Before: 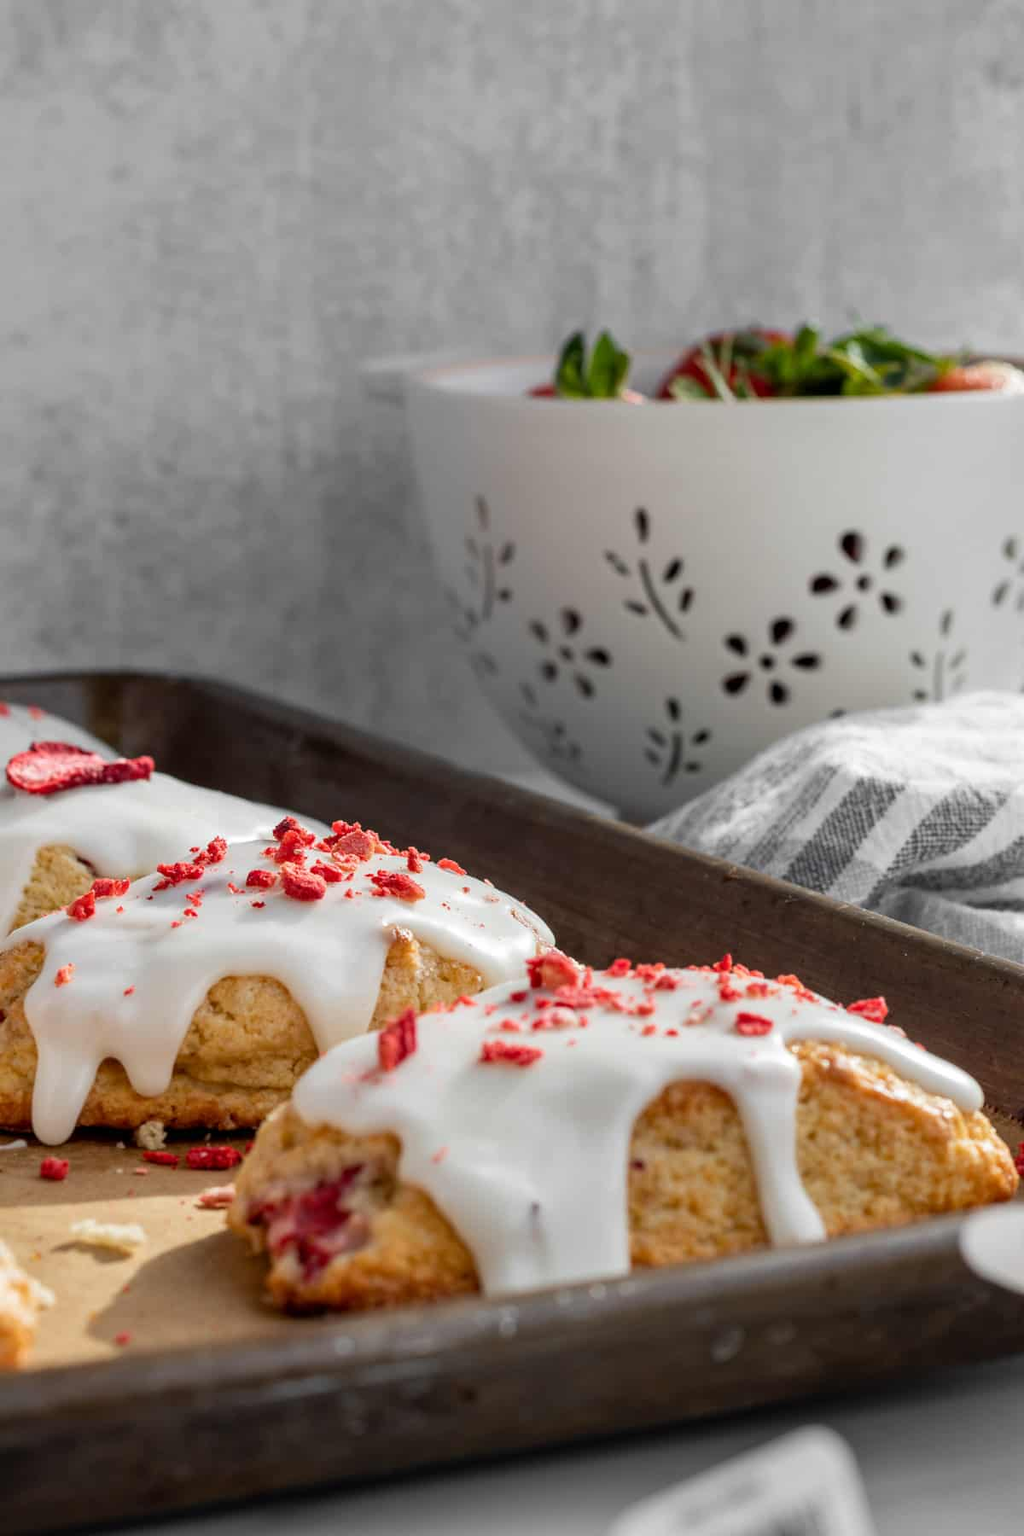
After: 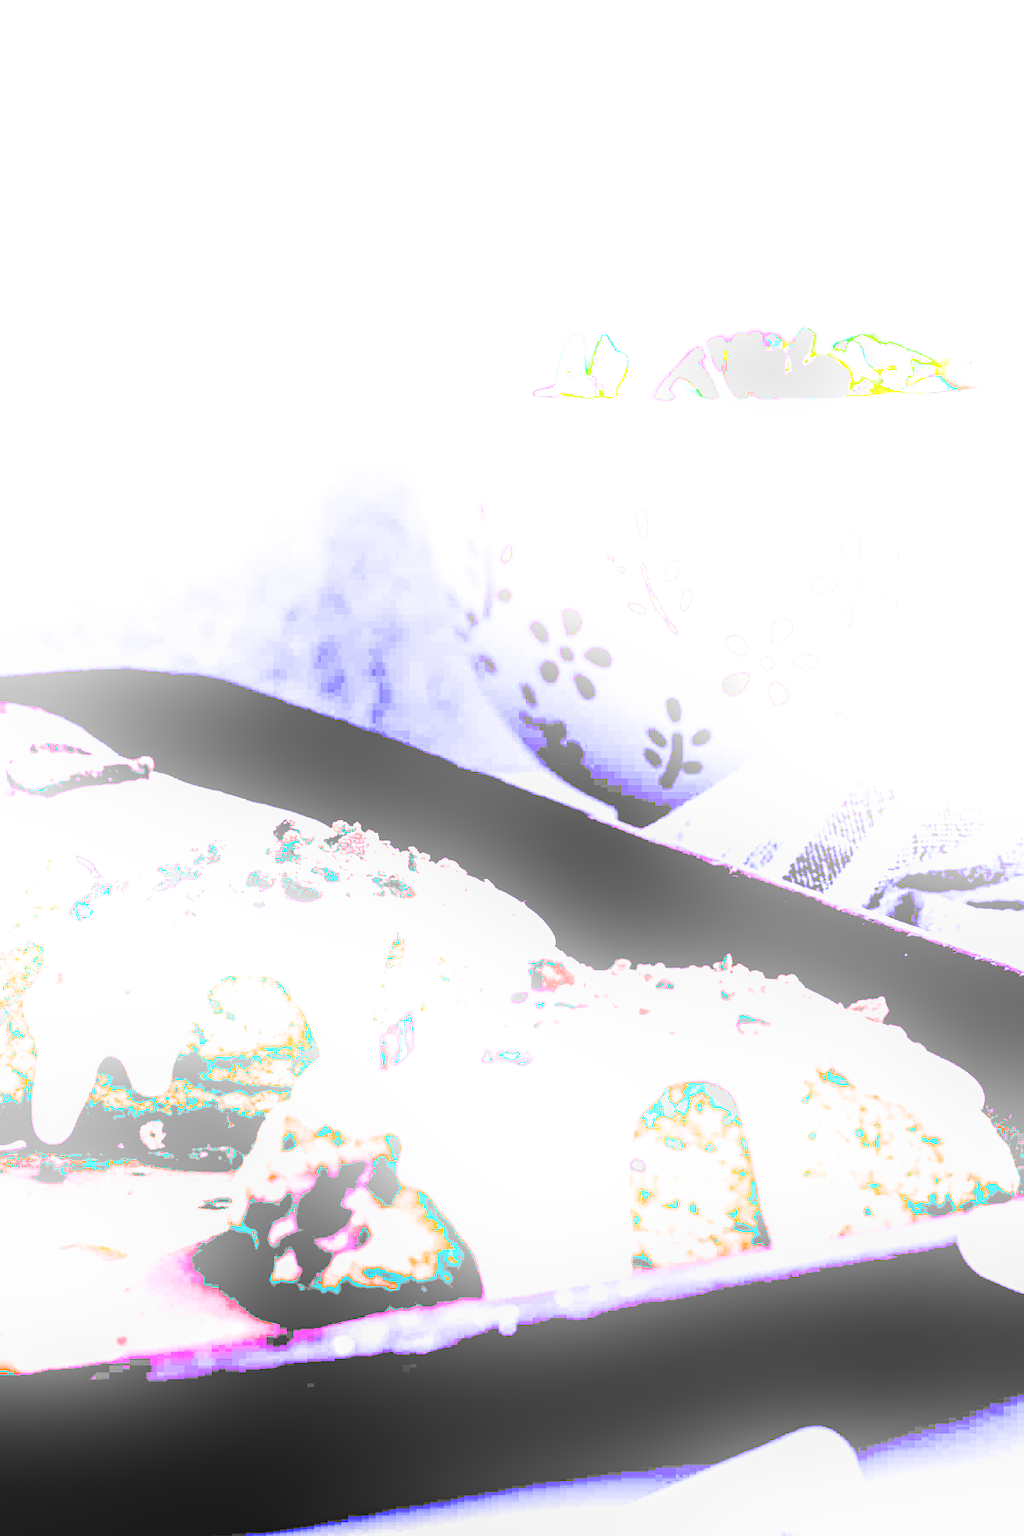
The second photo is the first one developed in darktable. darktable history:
white balance: red 0.98, blue 1.61
local contrast: on, module defaults
bloom: on, module defaults
filmic rgb: black relative exposure -6.68 EV, white relative exposure 4.56 EV, hardness 3.25
exposure: black level correction 0.1, exposure 3 EV, compensate highlight preservation false
